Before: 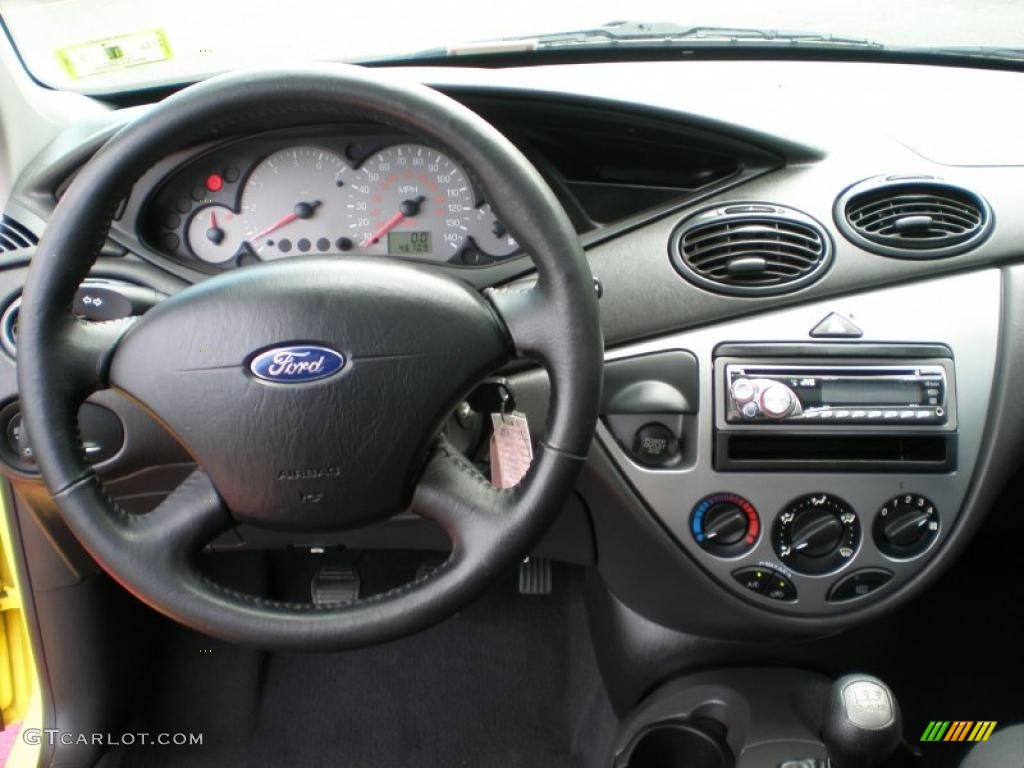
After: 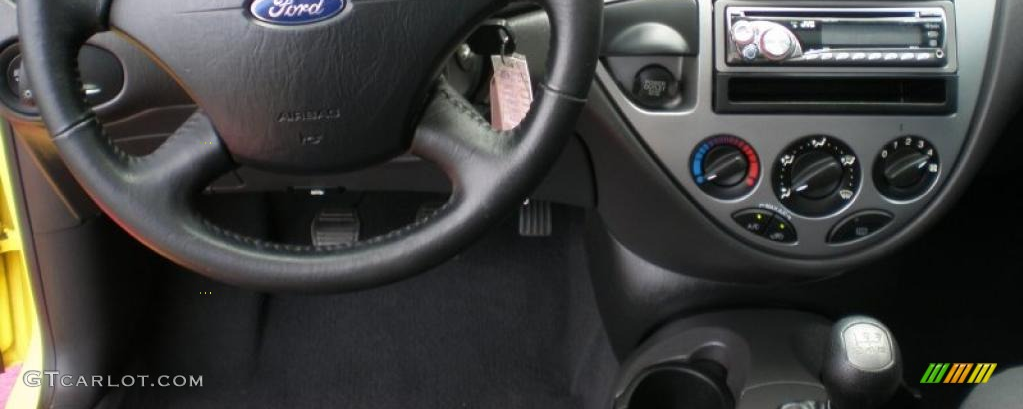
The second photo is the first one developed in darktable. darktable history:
crop and rotate: top 46.615%, right 0.07%
